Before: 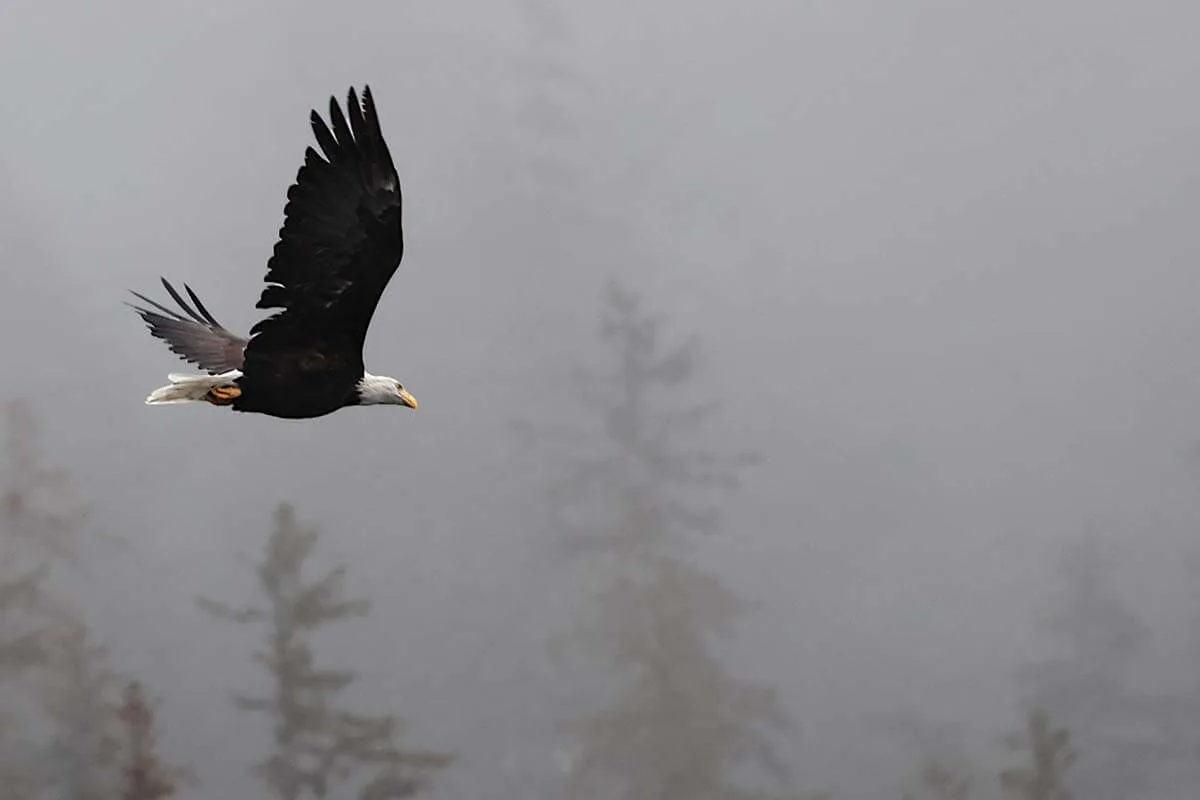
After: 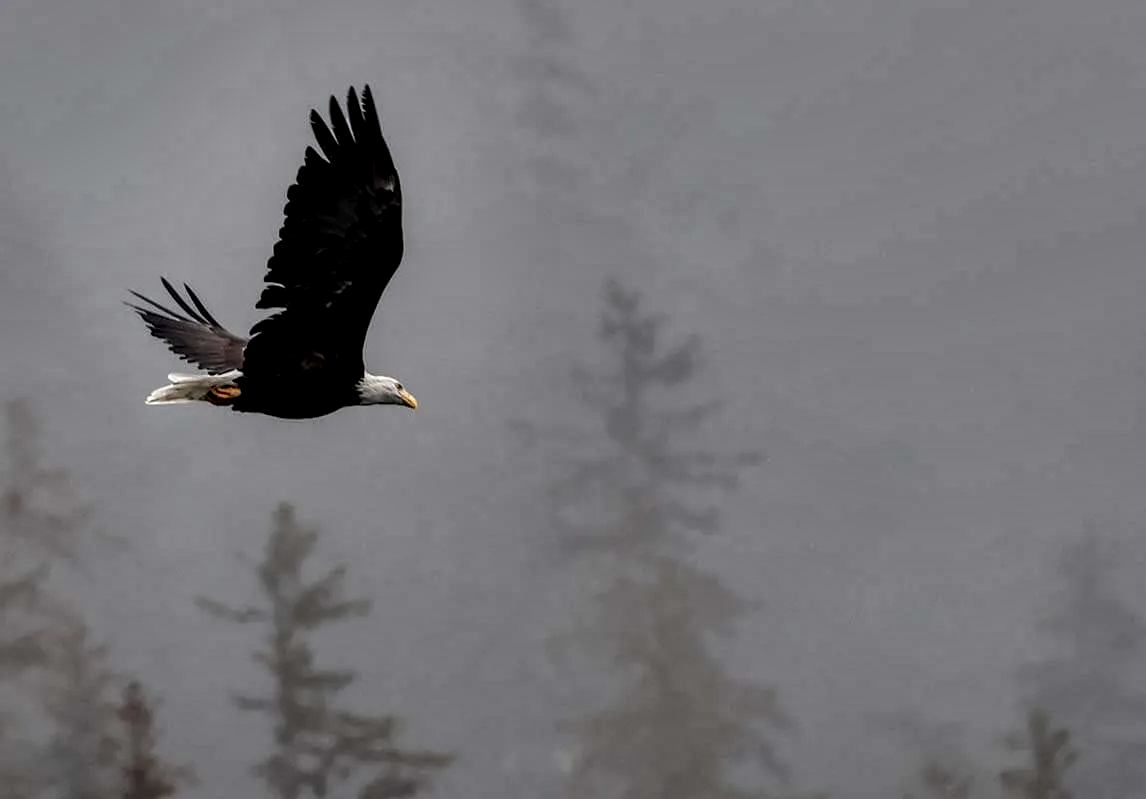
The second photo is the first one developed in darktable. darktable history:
crop: right 4.429%, bottom 0.021%
shadows and highlights: shadows 81.75, white point adjustment -8.89, highlights -61.16, soften with gaussian
local contrast: highlights 22%, shadows 72%, detail 170%
